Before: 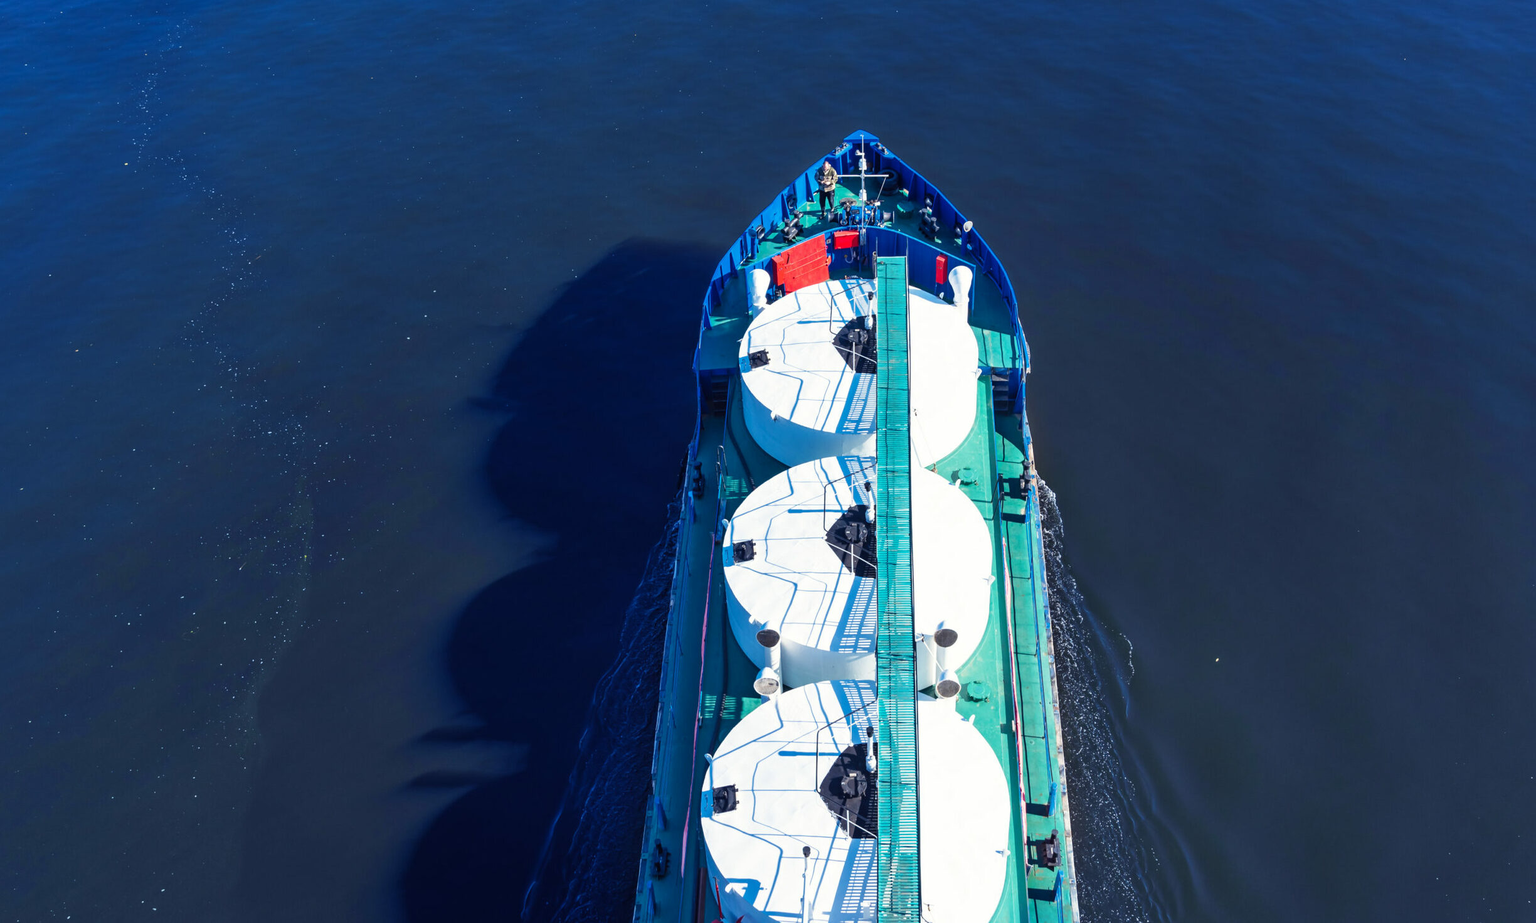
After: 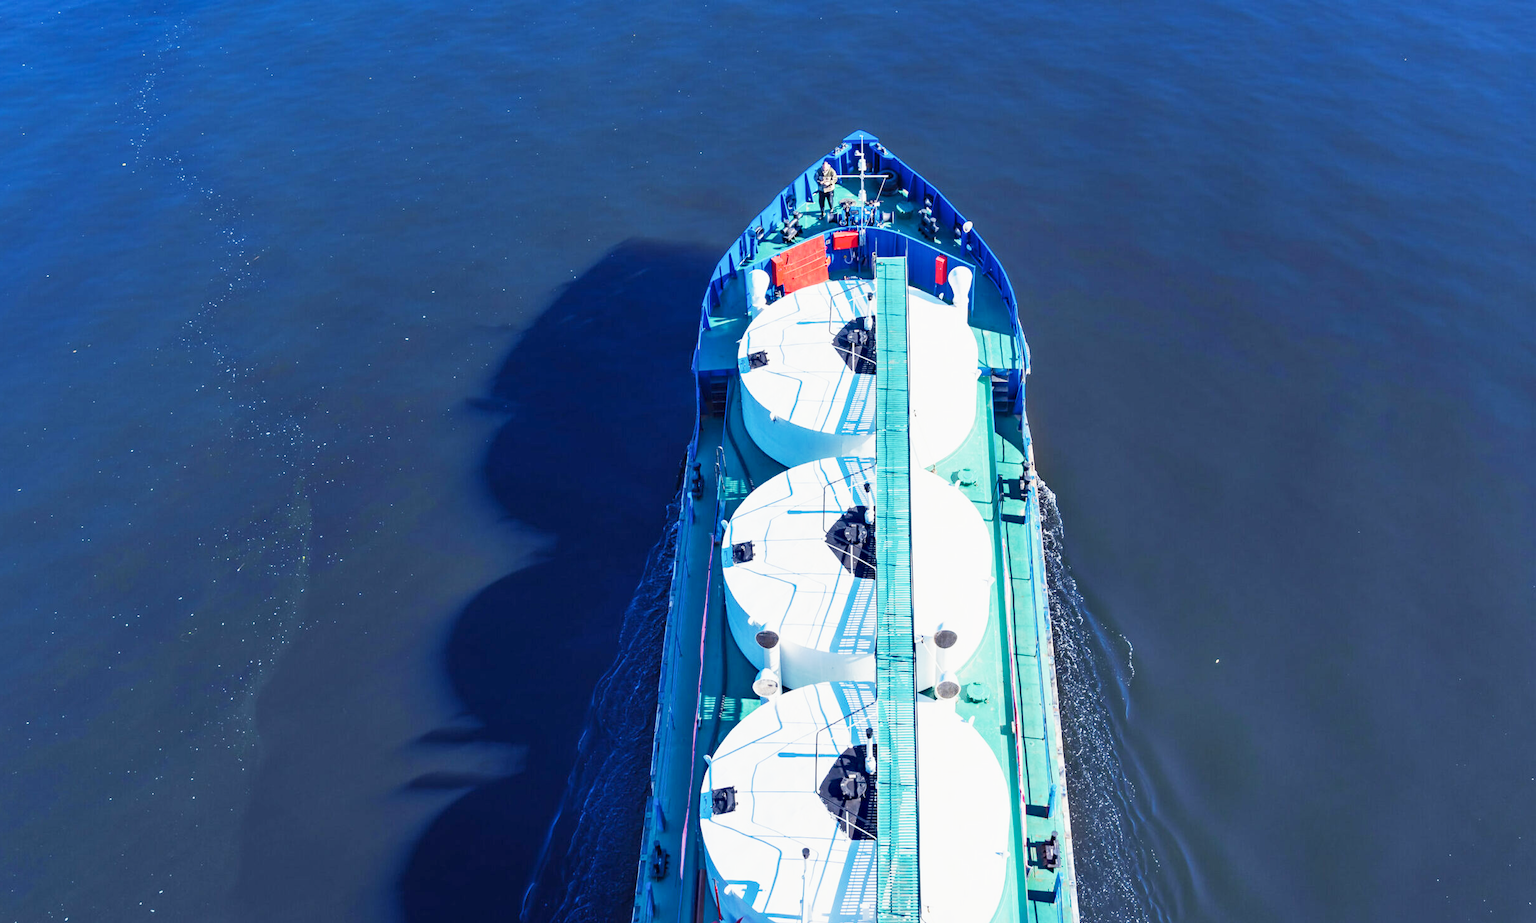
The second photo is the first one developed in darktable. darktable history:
crop and rotate: left 0.165%, bottom 0.014%
base curve: curves: ch0 [(0, 0) (0.088, 0.125) (0.176, 0.251) (0.354, 0.501) (0.613, 0.749) (1, 0.877)], fusion 1, preserve colors none
